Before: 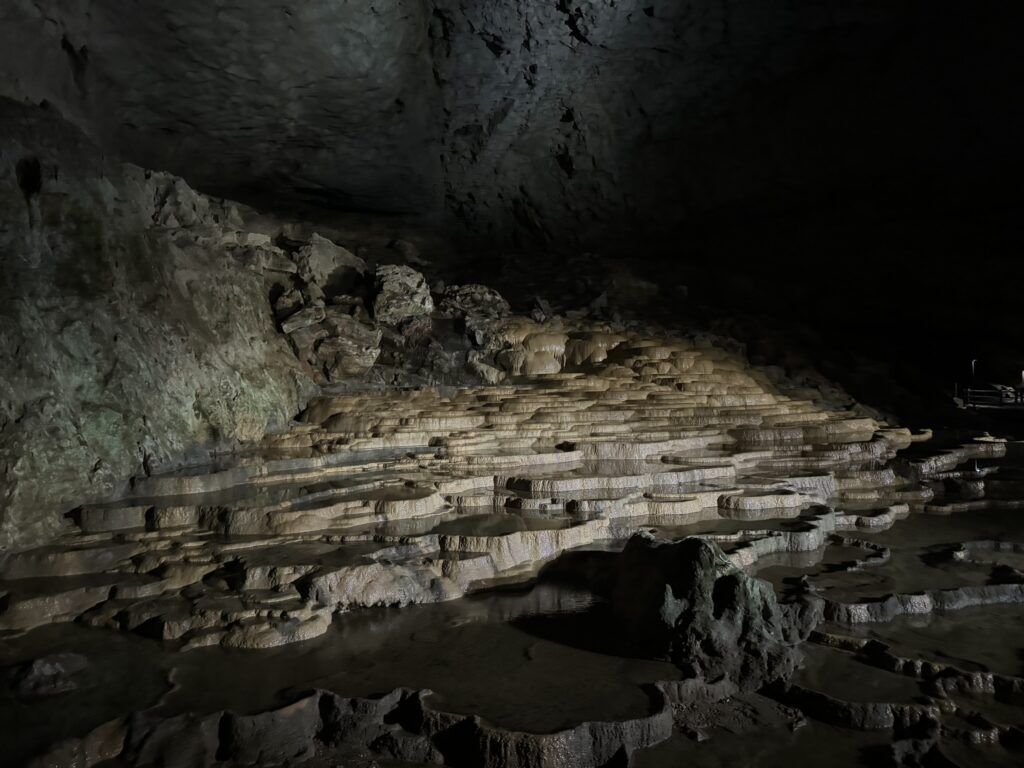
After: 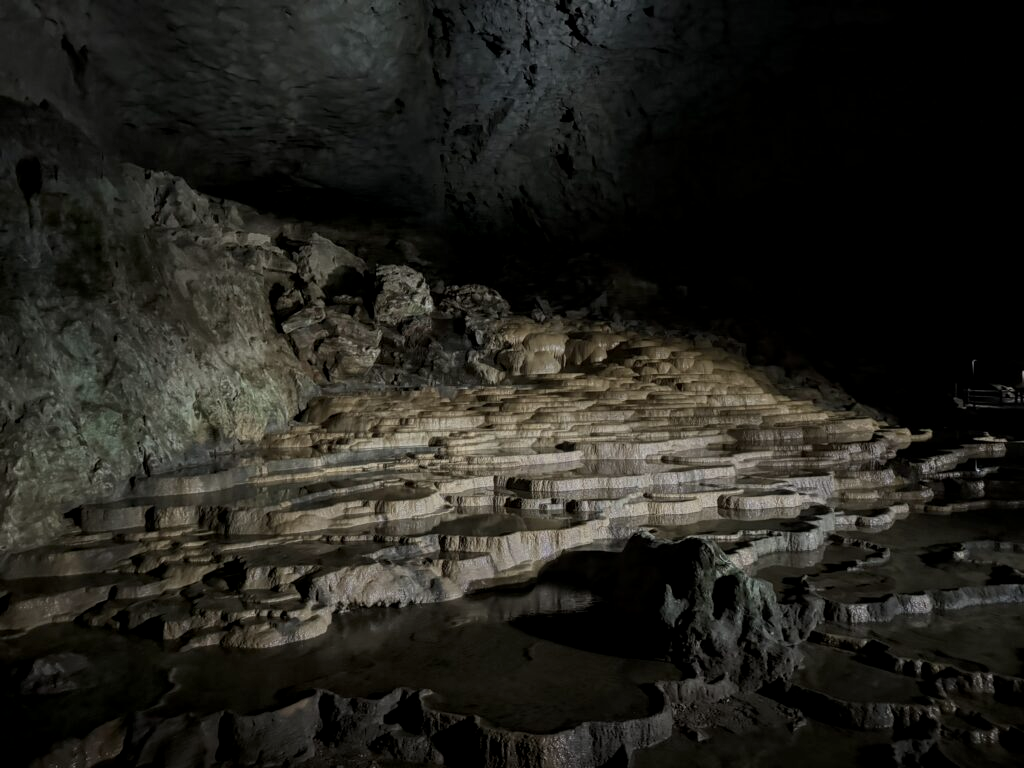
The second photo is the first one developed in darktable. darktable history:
local contrast: on, module defaults
exposure: exposure -0.36 EV, compensate highlight preservation false
